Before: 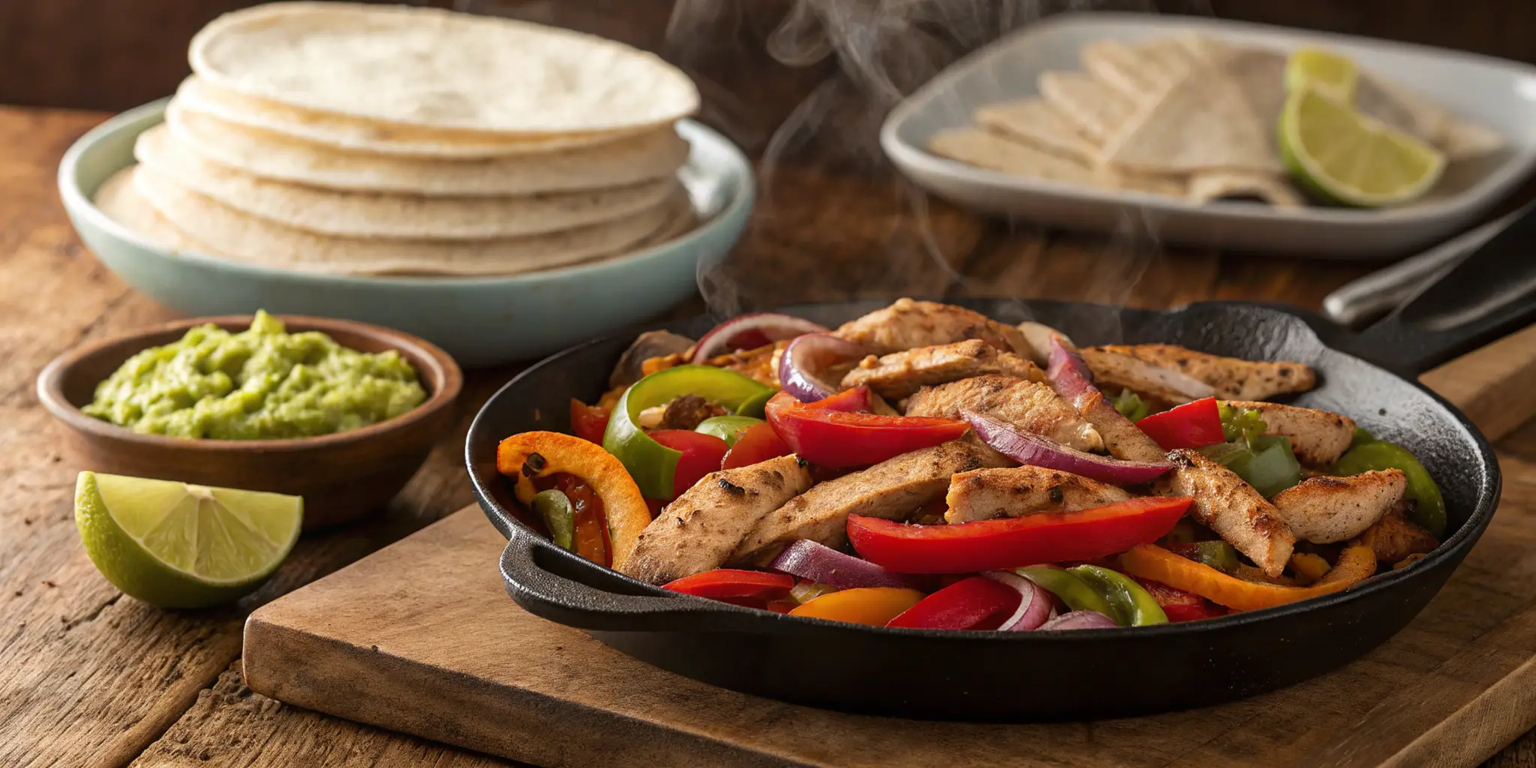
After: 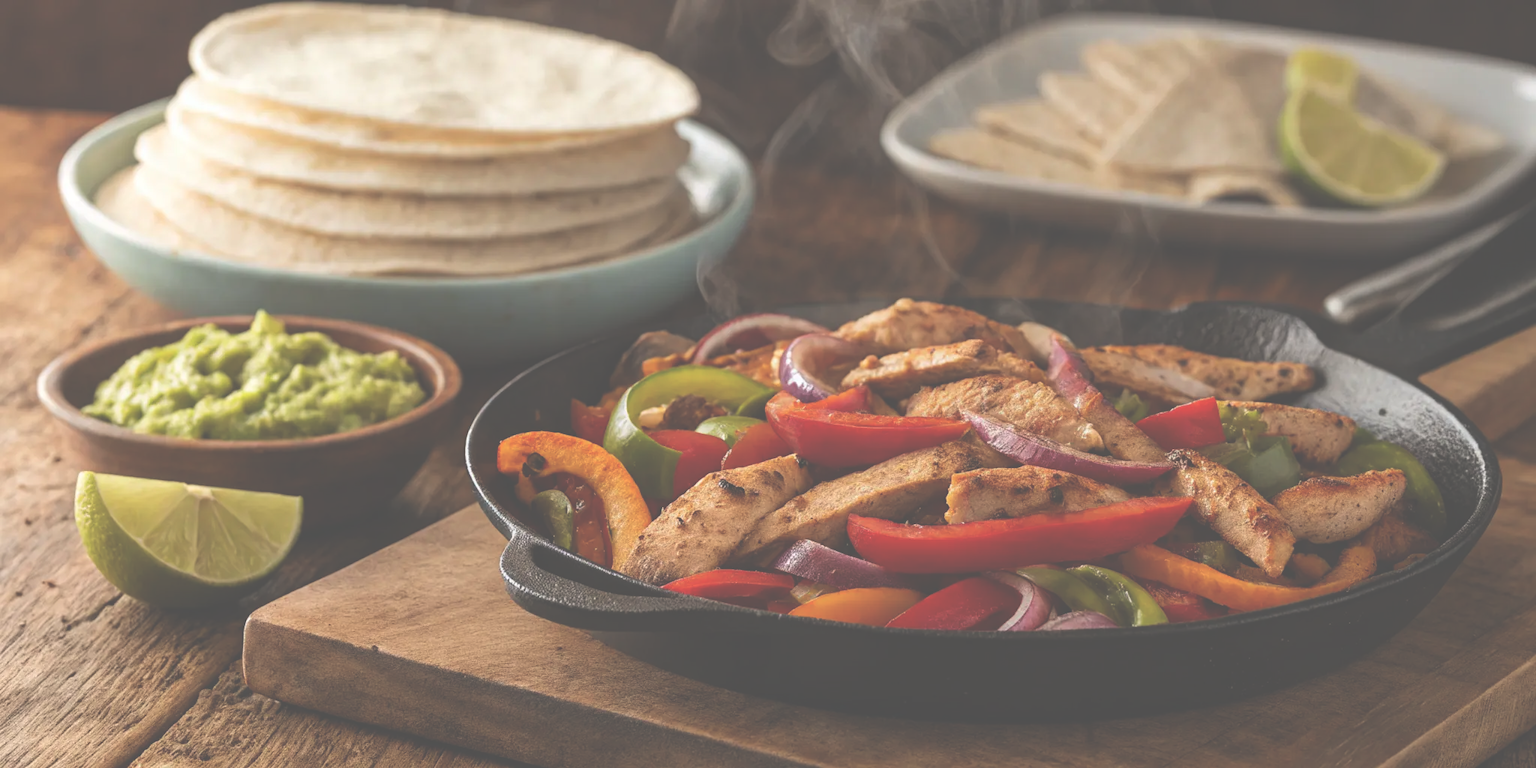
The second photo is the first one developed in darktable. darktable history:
rotate and perspective: automatic cropping off
exposure: black level correction -0.087, compensate highlight preservation false
